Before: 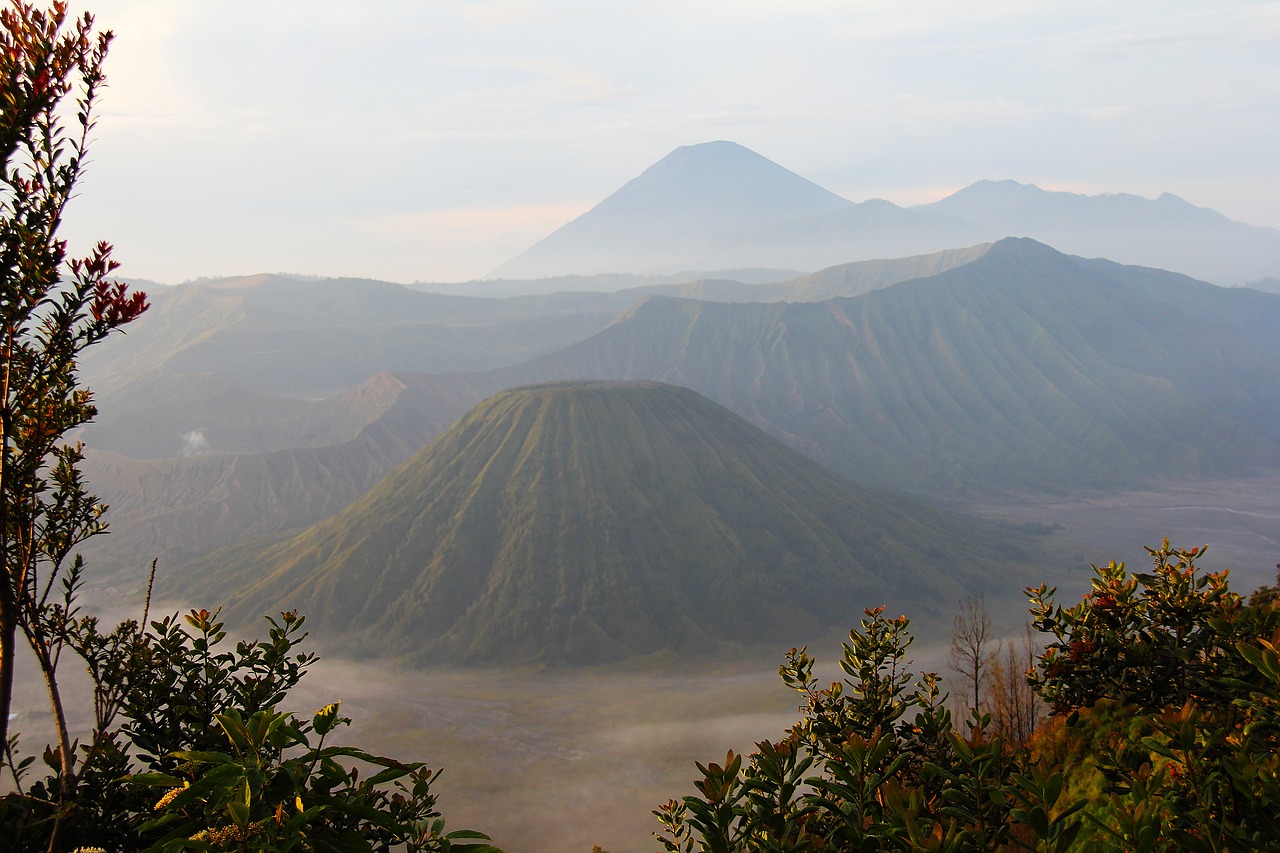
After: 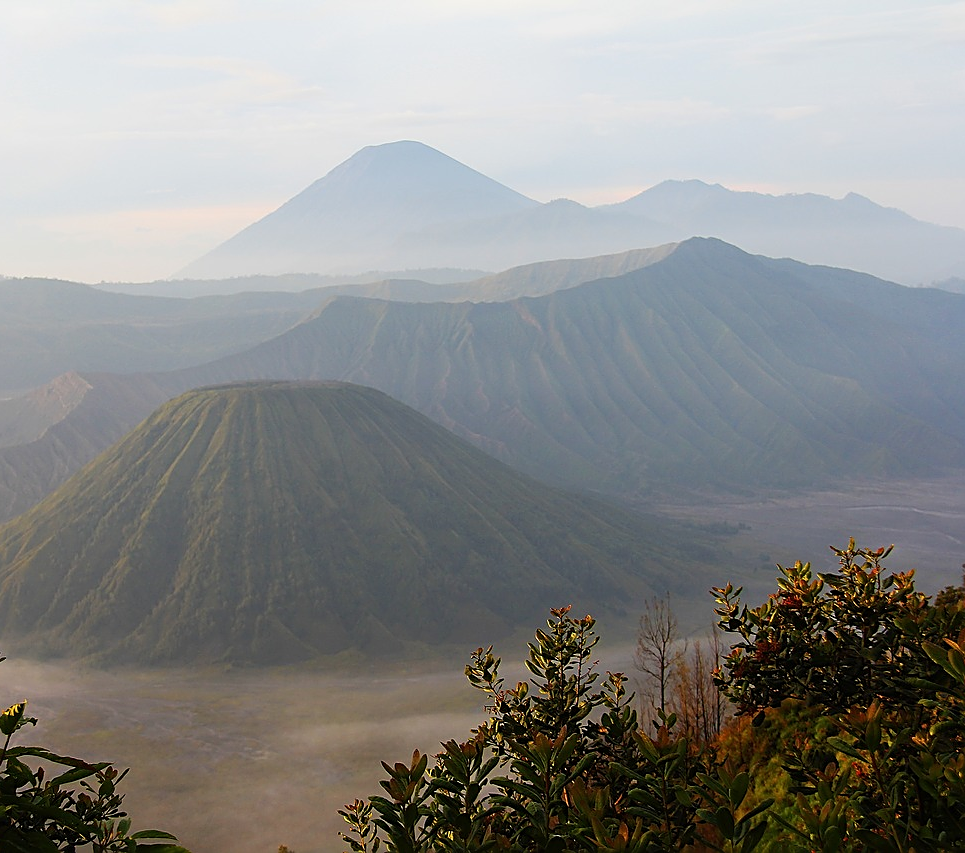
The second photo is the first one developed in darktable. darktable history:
sharpen: on, module defaults
rotate and perspective: automatic cropping off
crop and rotate: left 24.6%
white balance: red 1, blue 1
